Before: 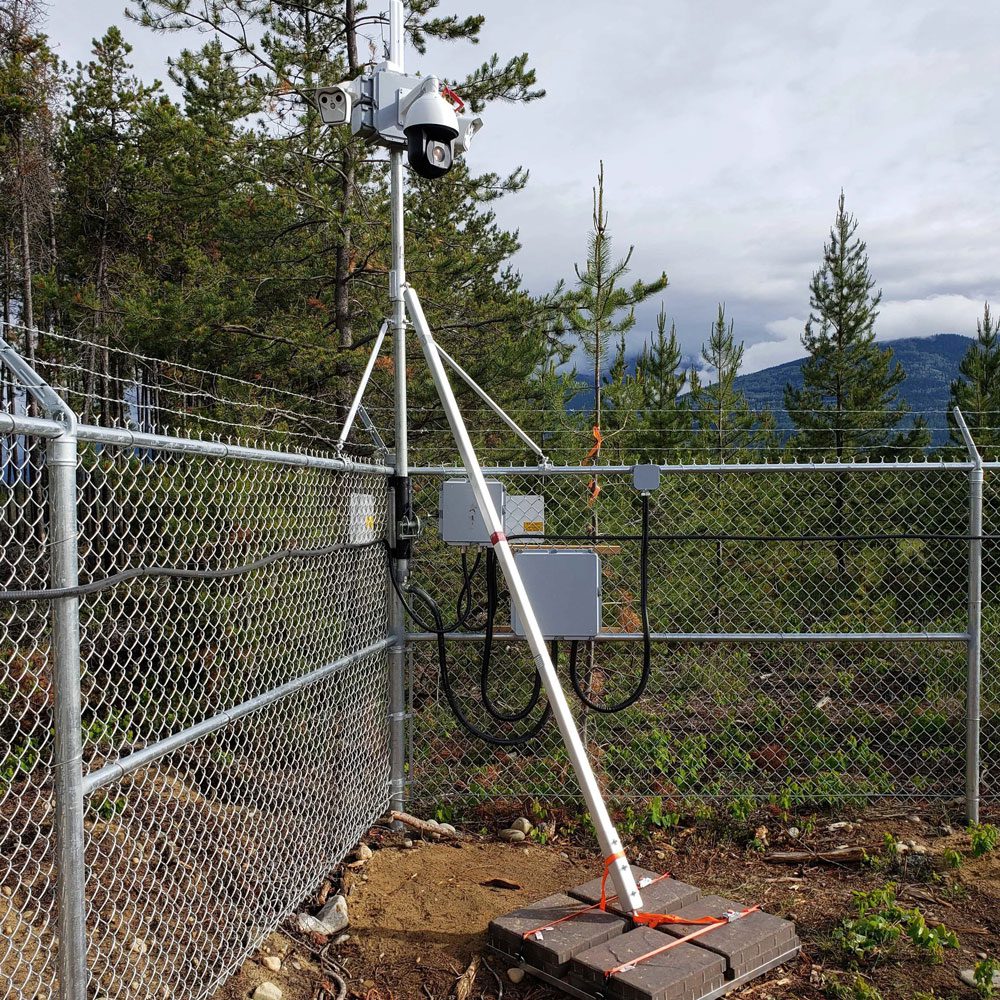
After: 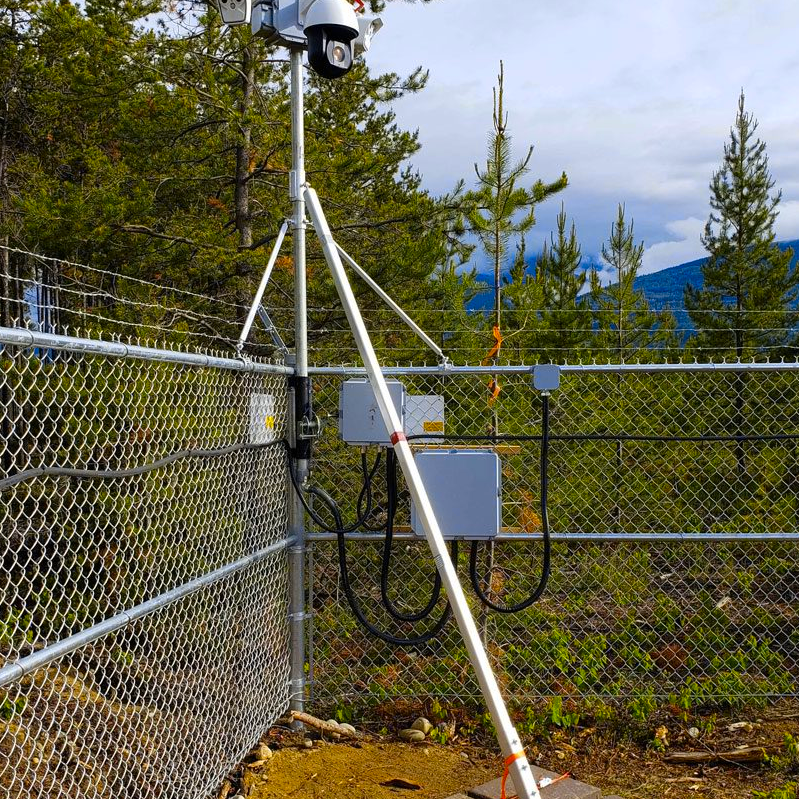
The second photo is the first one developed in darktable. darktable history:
crop and rotate: left 10.071%, top 10.071%, right 10.02%, bottom 10.02%
color contrast: green-magenta contrast 1.12, blue-yellow contrast 1.95, unbound 0
